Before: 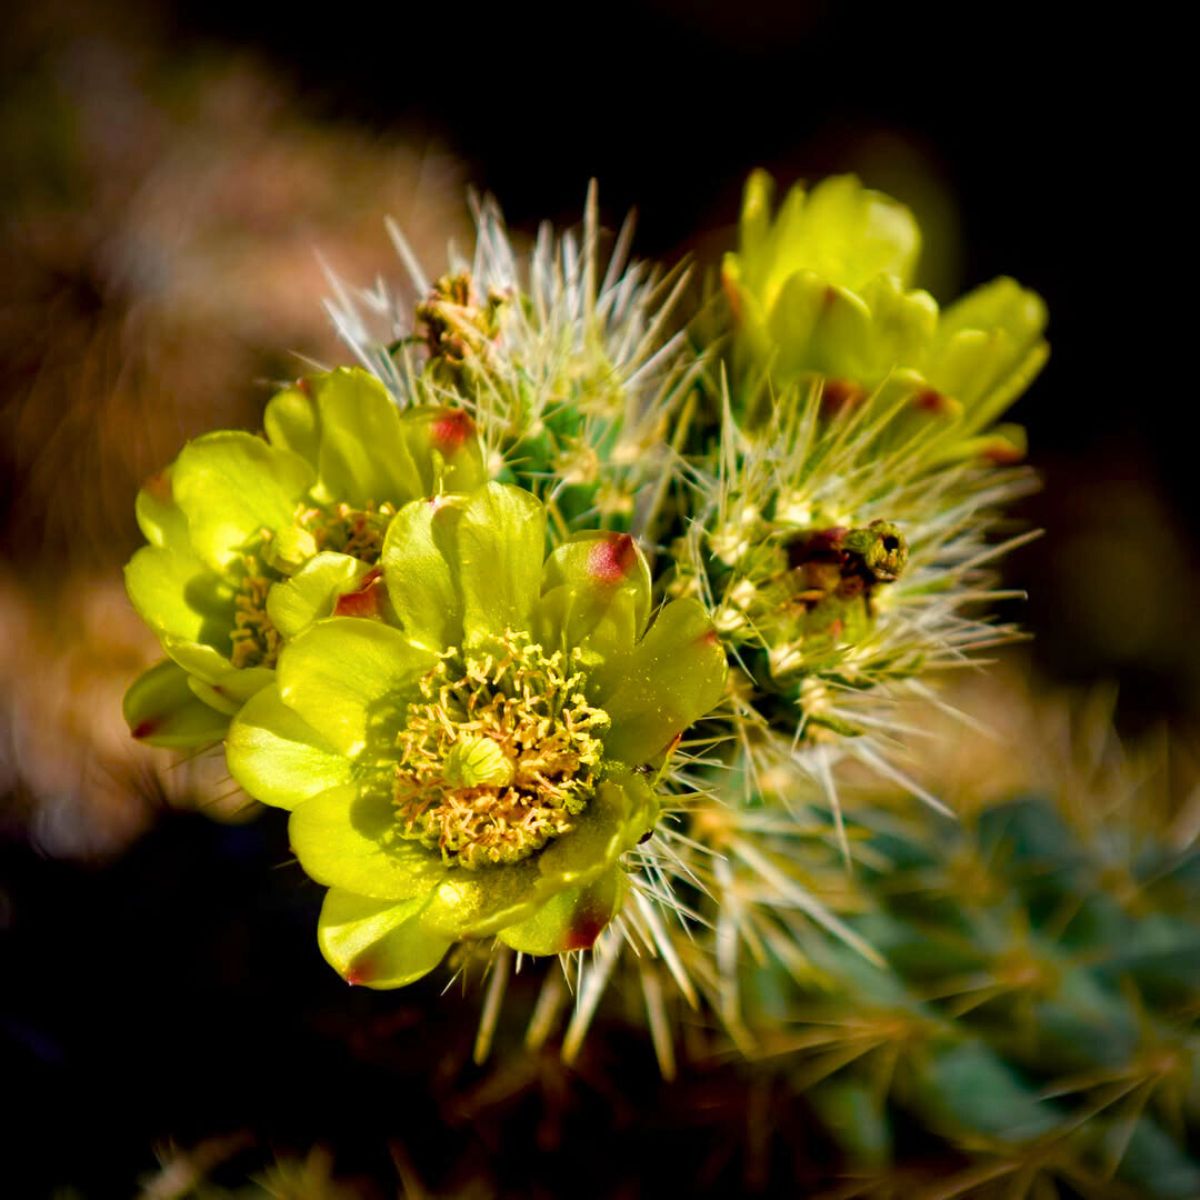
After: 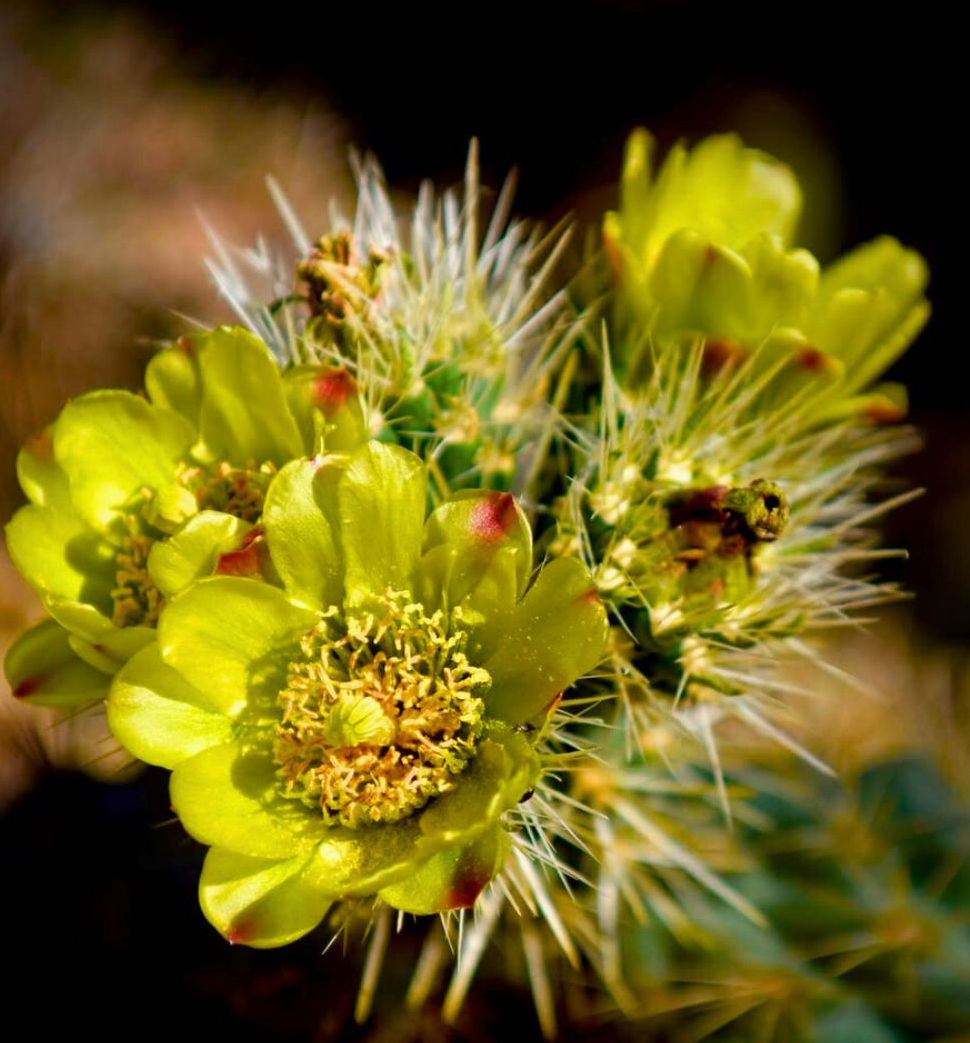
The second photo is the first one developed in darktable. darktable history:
crop: left 9.929%, top 3.475%, right 9.188%, bottom 9.529%
exposure: exposure -0.048 EV, compensate highlight preservation false
white balance: red 1, blue 1
